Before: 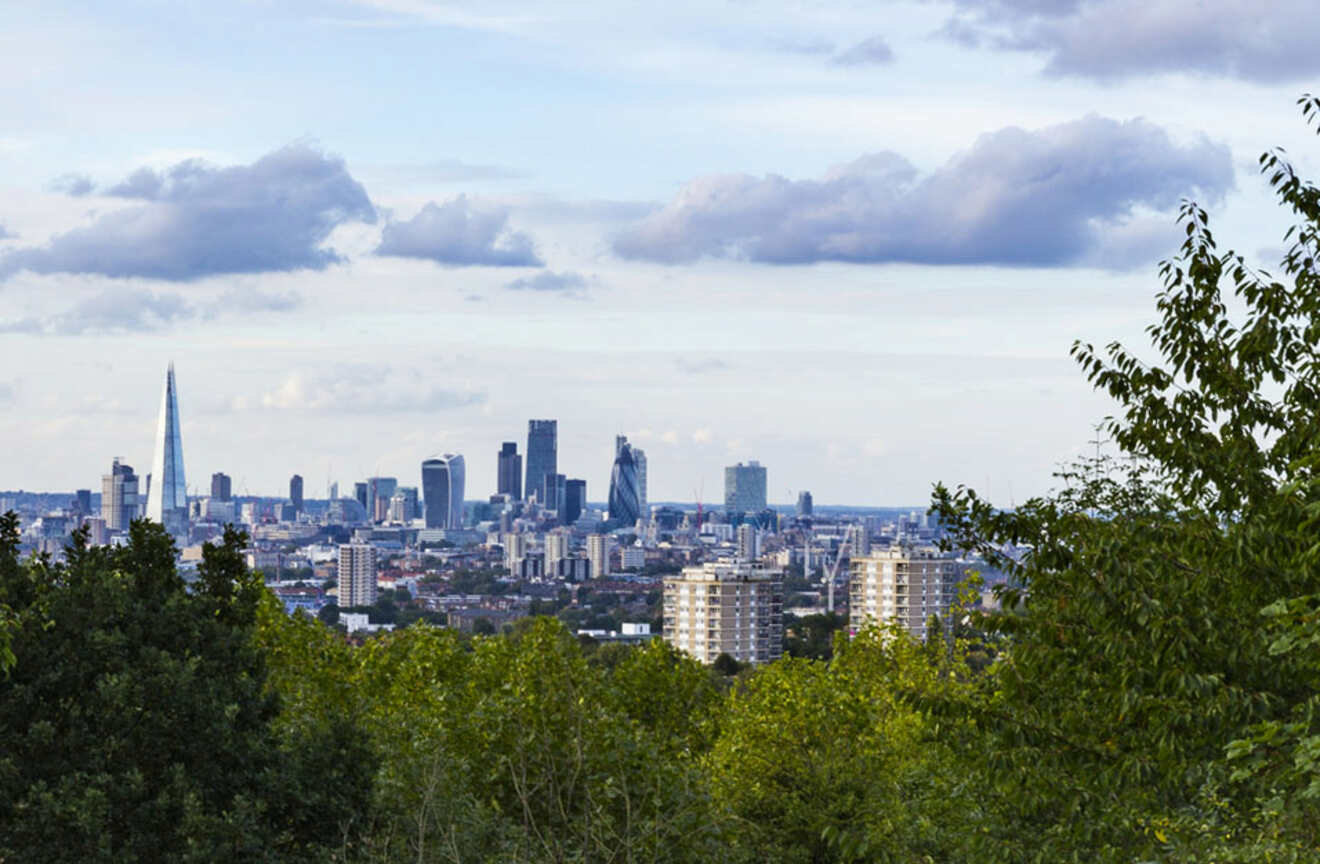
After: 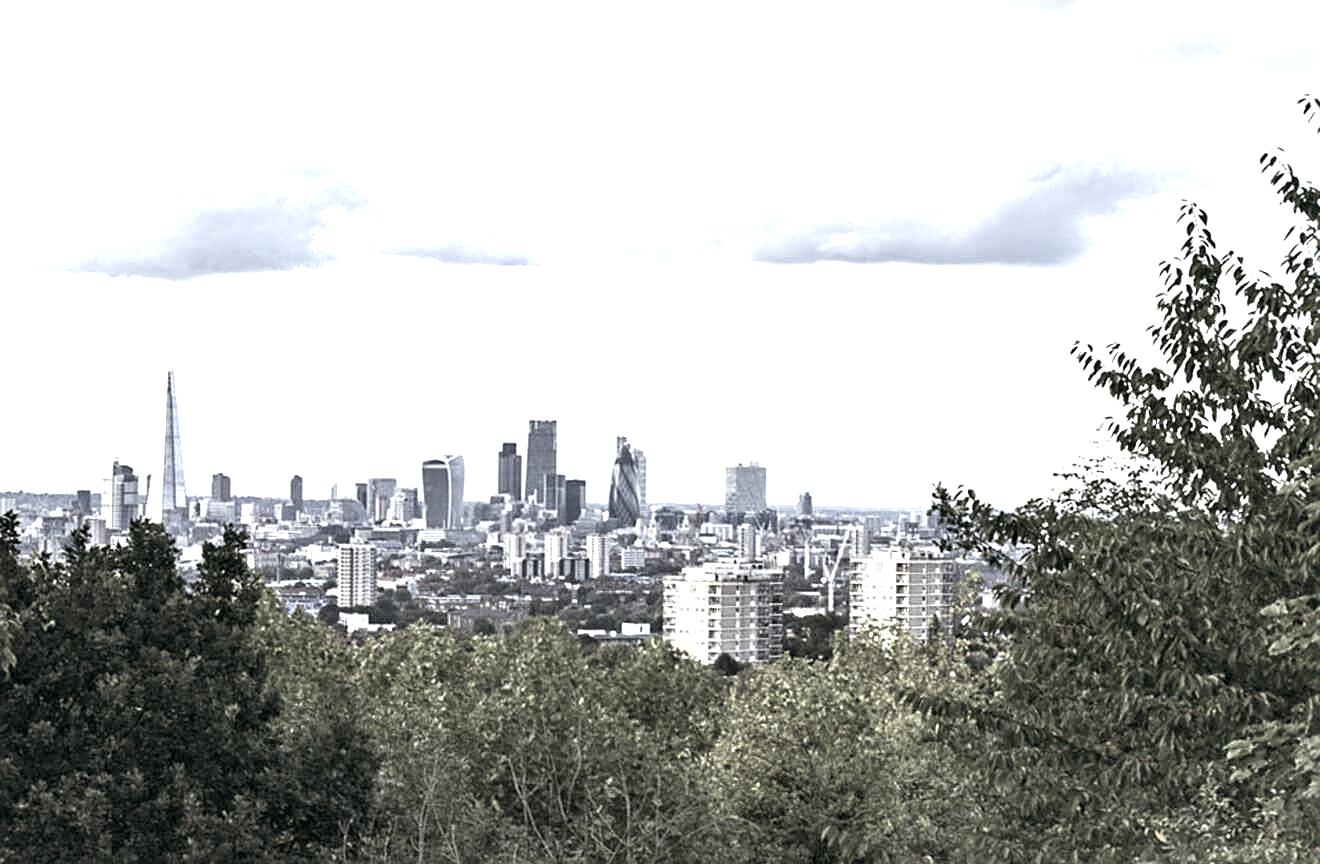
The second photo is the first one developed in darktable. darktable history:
sharpen: on, module defaults
color zones: curves: ch1 [(0, 0.153) (0.143, 0.15) (0.286, 0.151) (0.429, 0.152) (0.571, 0.152) (0.714, 0.151) (0.857, 0.151) (1, 0.153)]
exposure: black level correction 0.001, exposure 1.3 EV, compensate highlight preservation false
color balance: lift [1, 0.994, 1.002, 1.006], gamma [0.957, 1.081, 1.016, 0.919], gain [0.97, 0.972, 1.01, 1.028], input saturation 91.06%, output saturation 79.8%
